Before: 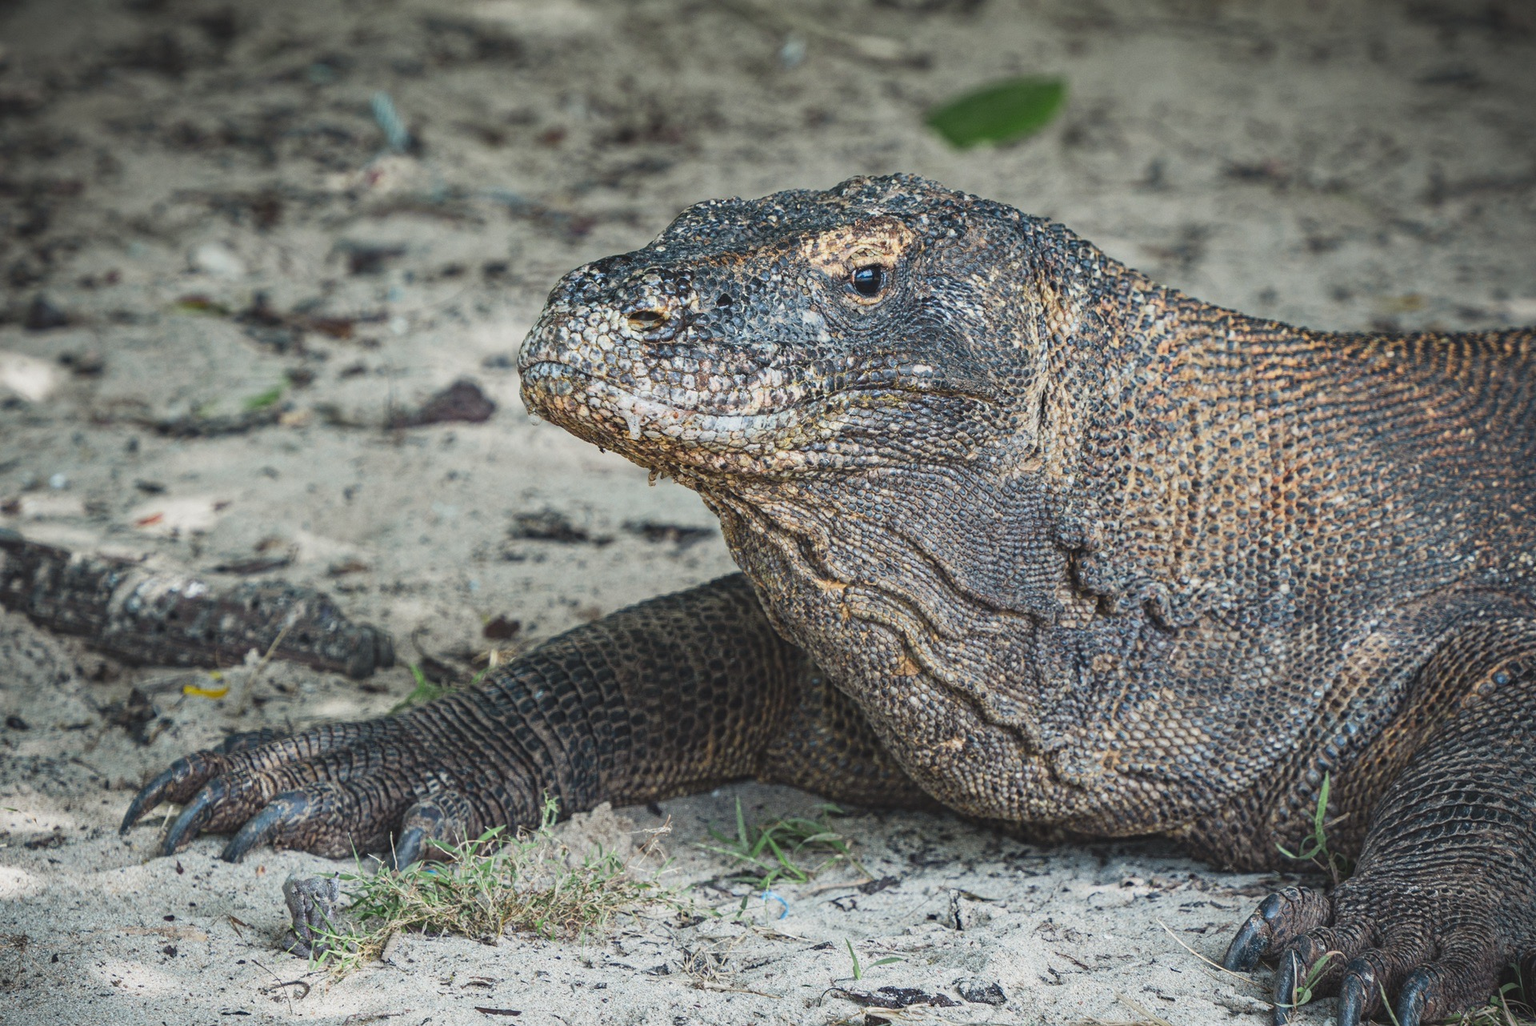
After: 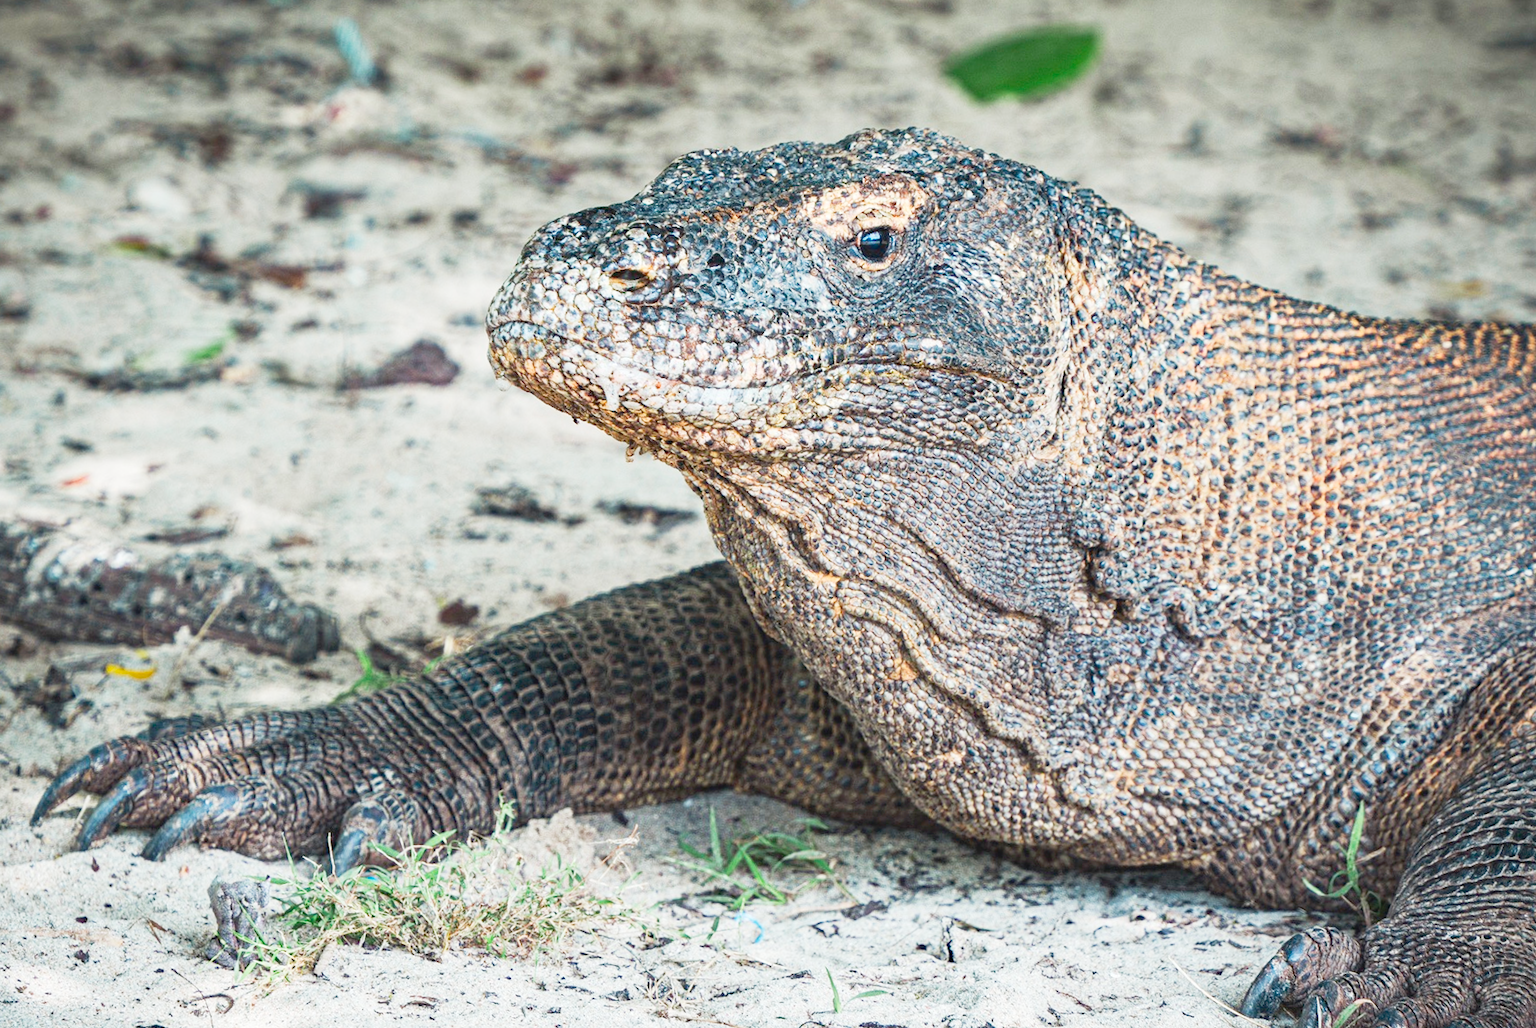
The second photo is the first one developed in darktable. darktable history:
exposure: black level correction 0.001, exposure 0.499 EV, compensate highlight preservation false
tone equalizer: on, module defaults
crop and rotate: angle -1.94°, left 3.091%, top 3.897%, right 1.541%, bottom 0.437%
tone curve: curves: ch0 [(0, 0.005) (0.103, 0.097) (0.18, 0.22) (0.4, 0.485) (0.5, 0.612) (0.668, 0.787) (0.823, 0.894) (1, 0.971)]; ch1 [(0, 0) (0.172, 0.123) (0.324, 0.253) (0.396, 0.388) (0.478, 0.461) (0.499, 0.498) (0.522, 0.528) (0.618, 0.649) (0.753, 0.821) (1, 1)]; ch2 [(0, 0) (0.411, 0.424) (0.496, 0.501) (0.515, 0.514) (0.555, 0.585) (0.641, 0.69) (1, 1)], preserve colors none
